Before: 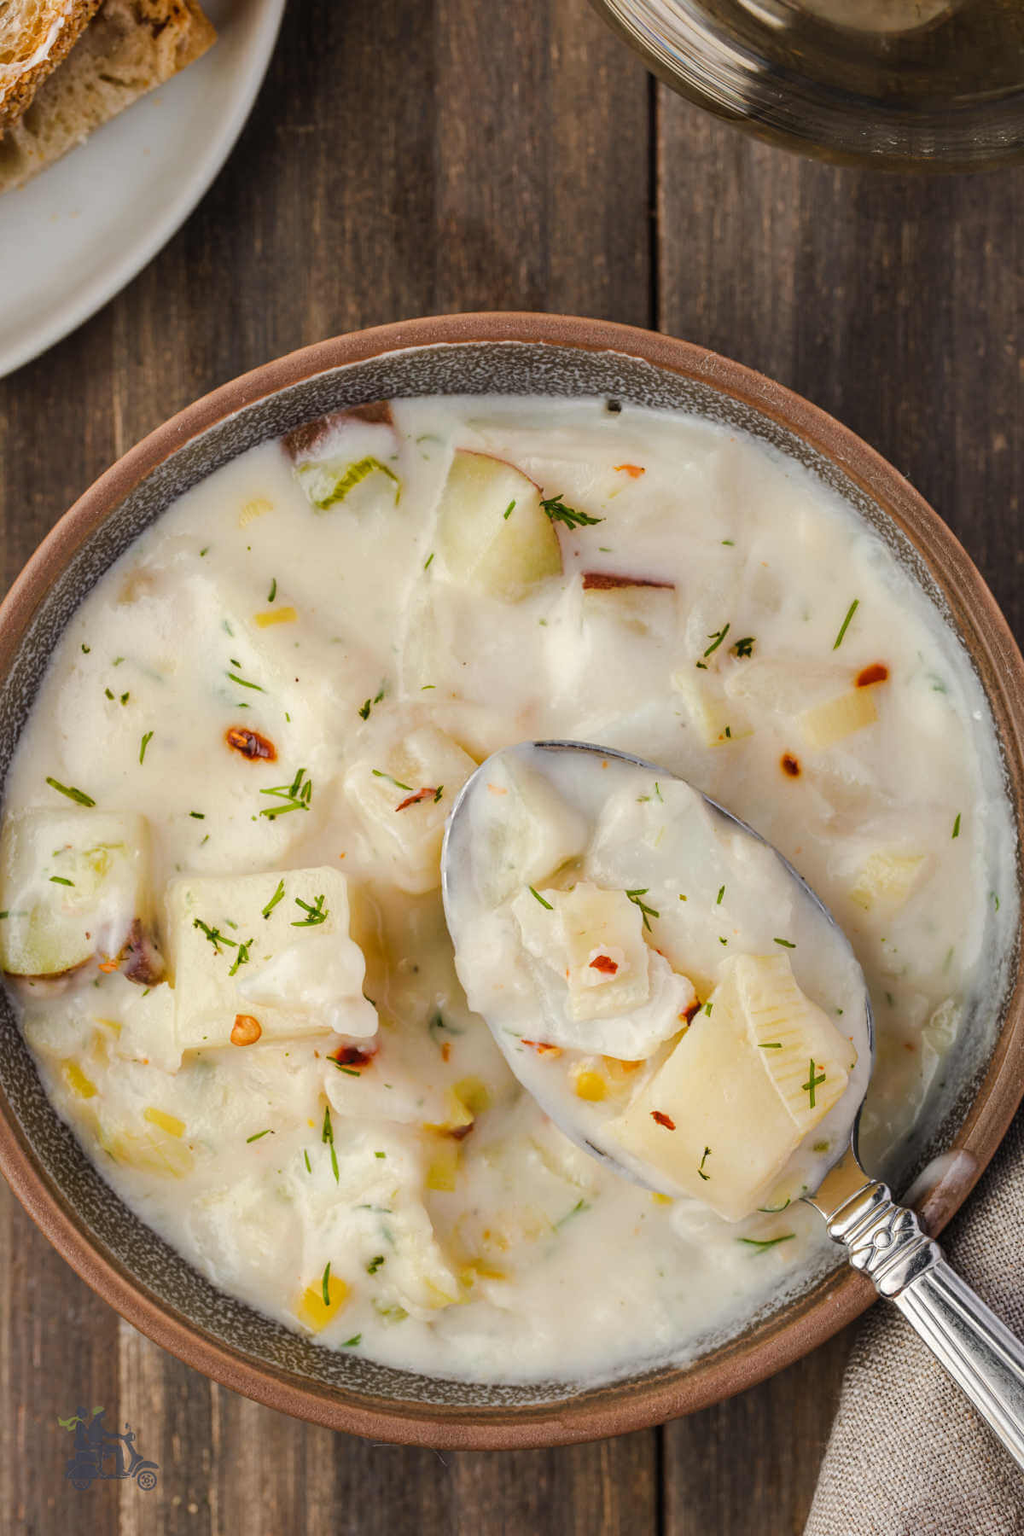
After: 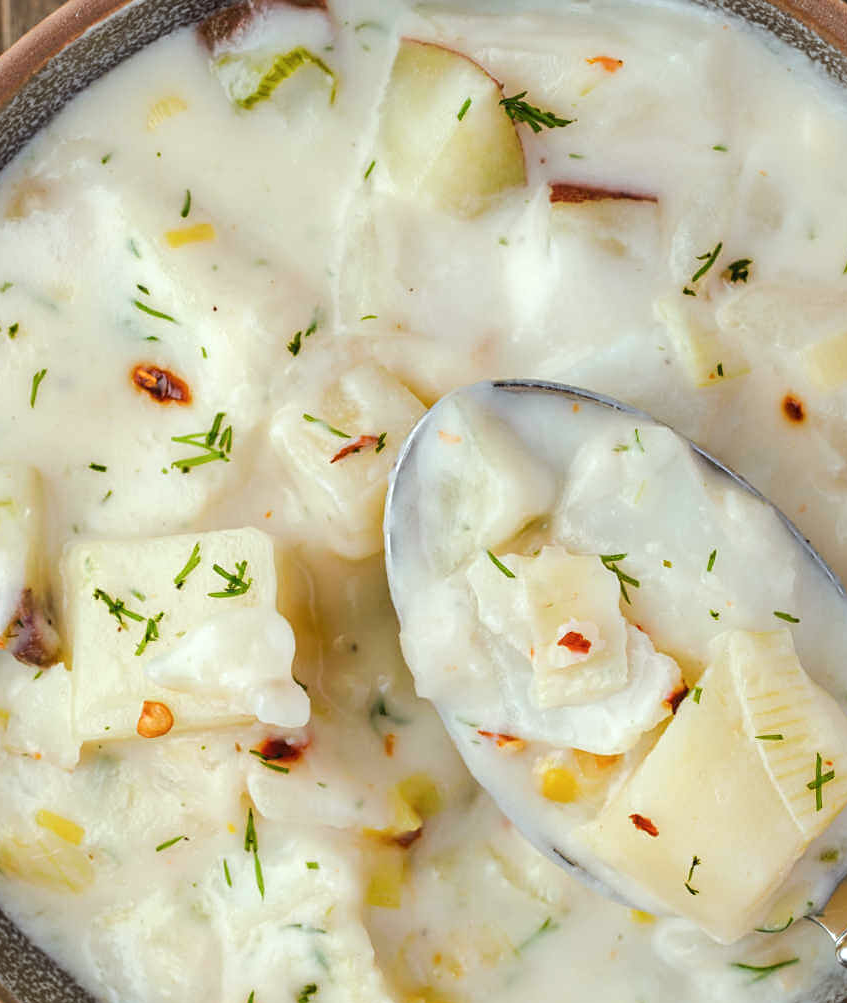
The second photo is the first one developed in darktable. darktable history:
exposure: exposure 0.202 EV, compensate exposure bias true, compensate highlight preservation false
crop: left 11.087%, top 27.12%, right 18.291%, bottom 17.121%
color calibration: illuminant Planckian (black body), adaptation linear Bradford (ICC v4), x 0.36, y 0.366, temperature 4488.89 K
sharpen: amount 0.209
